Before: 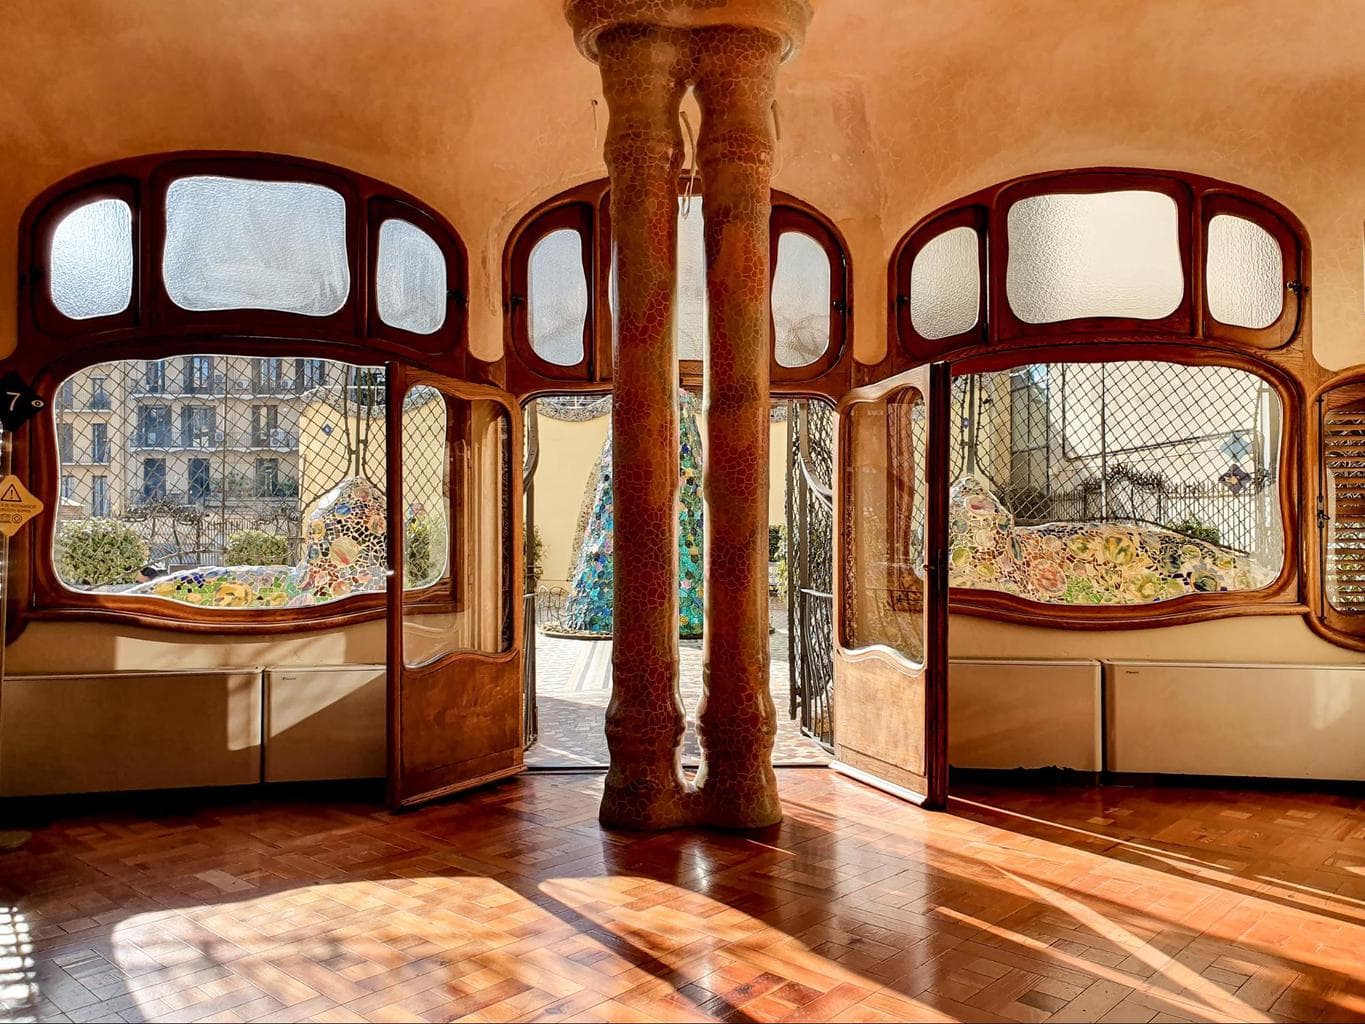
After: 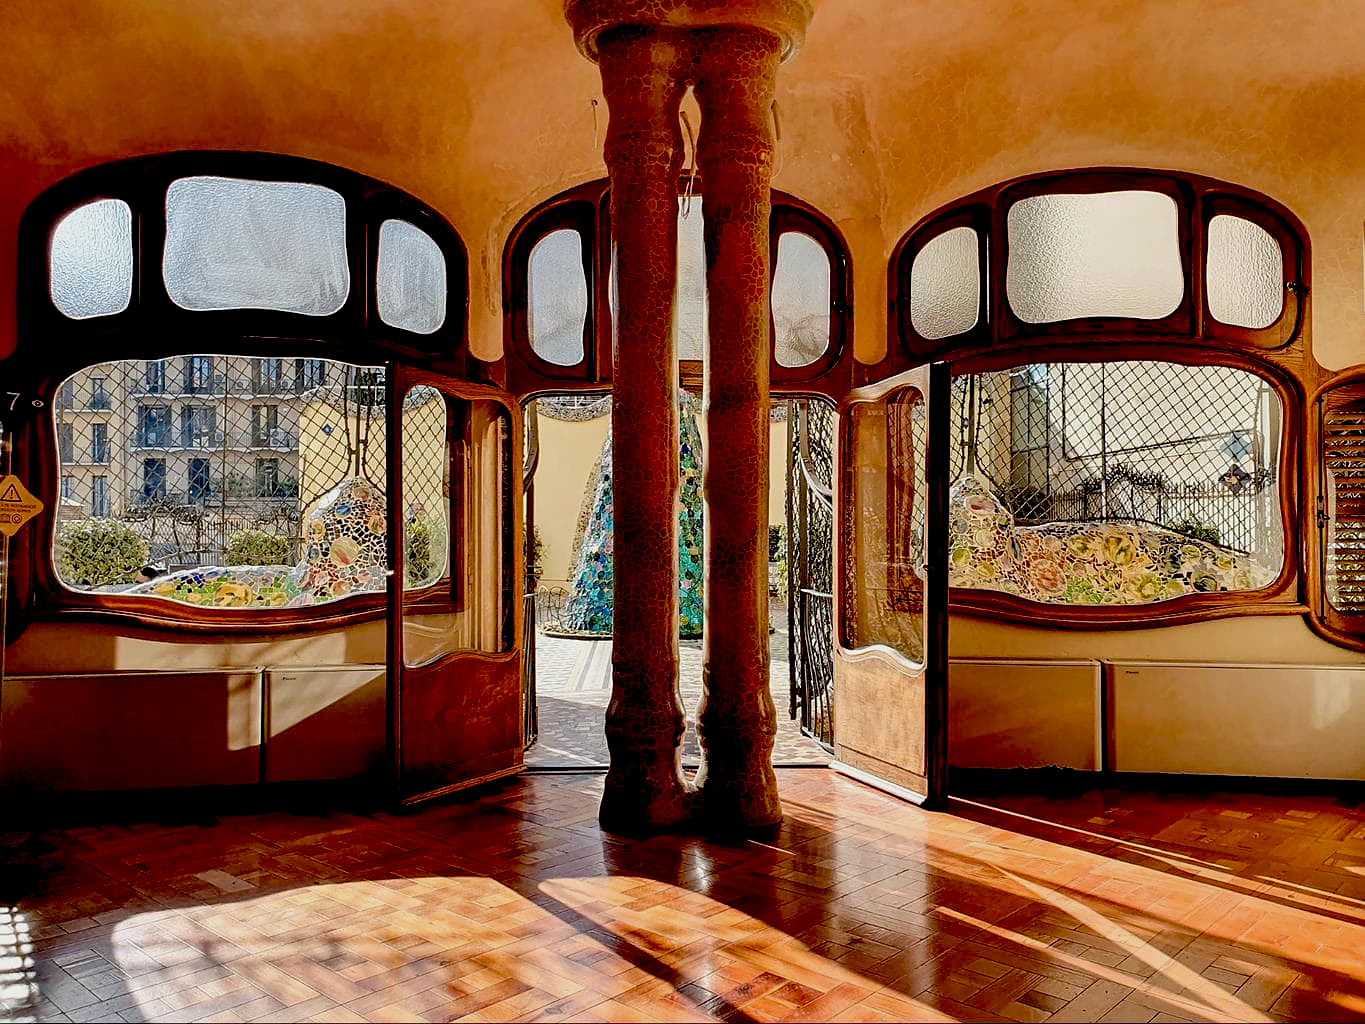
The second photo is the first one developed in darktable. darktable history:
sharpen: radius 1.013
exposure: black level correction 0.045, exposure -0.234 EV, compensate highlight preservation false
